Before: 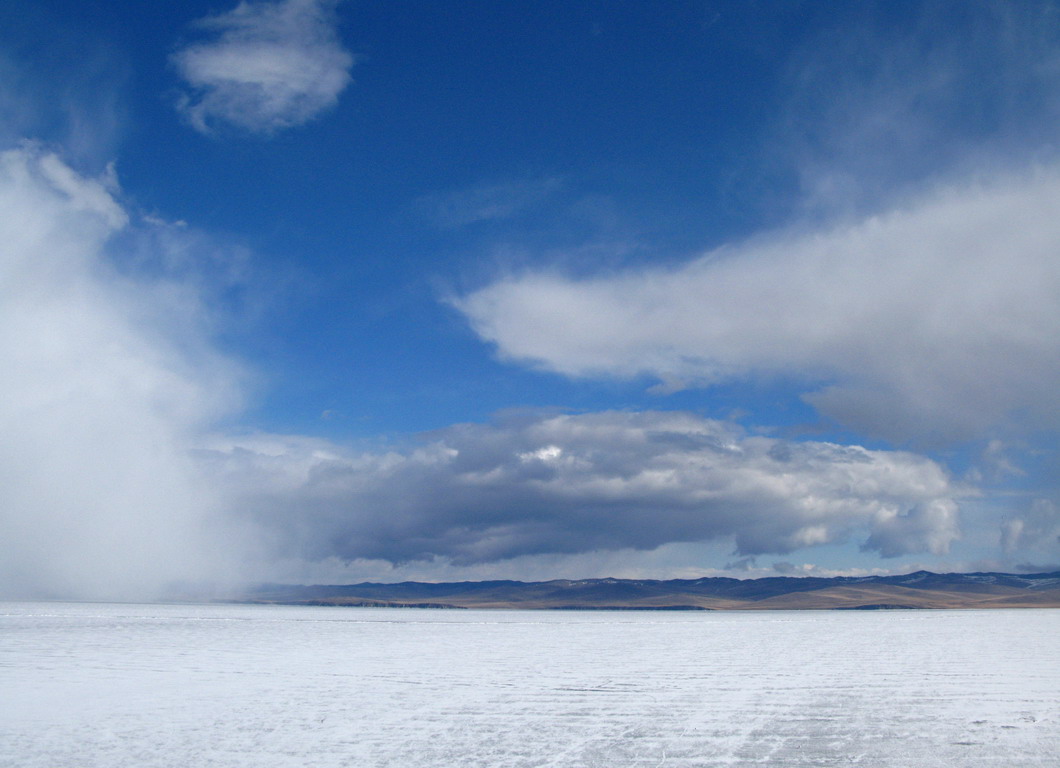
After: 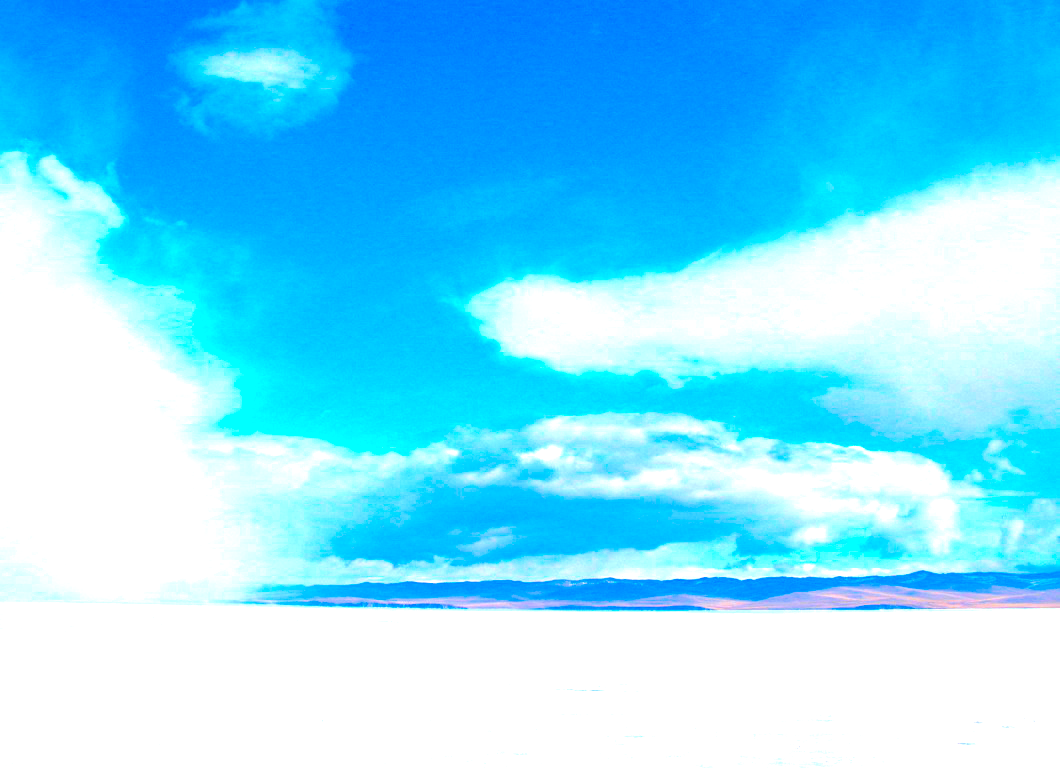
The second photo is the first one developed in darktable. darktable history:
tone curve: curves: ch0 [(0, 0) (0.004, 0) (0.133, 0.076) (0.325, 0.362) (0.879, 0.885) (1, 1)]
color correction: highlights a* 1.51, highlights b* -1.84, saturation 2.5
exposure: black level correction 0, exposure 1.683 EV, compensate highlight preservation false
